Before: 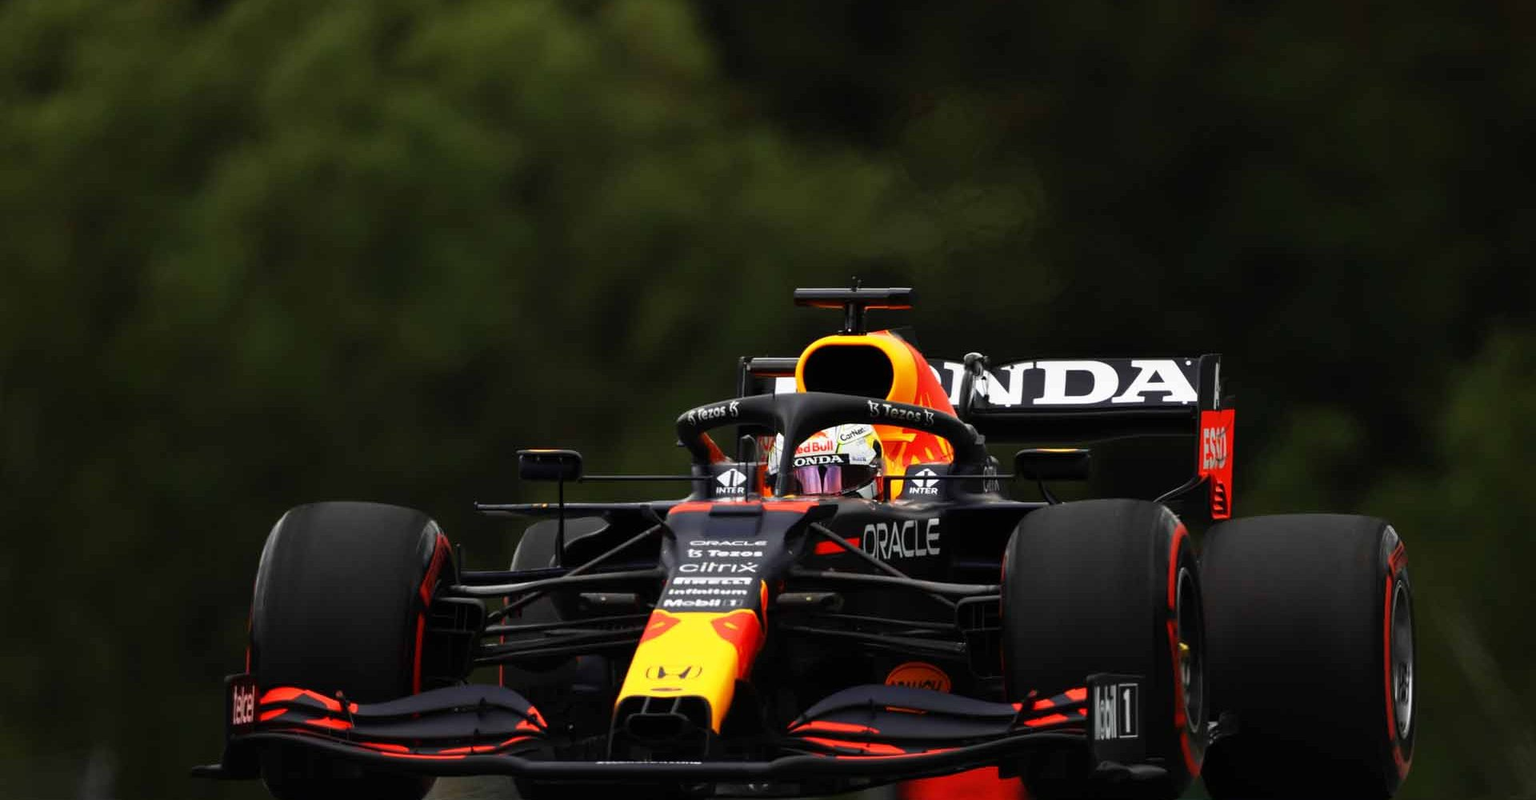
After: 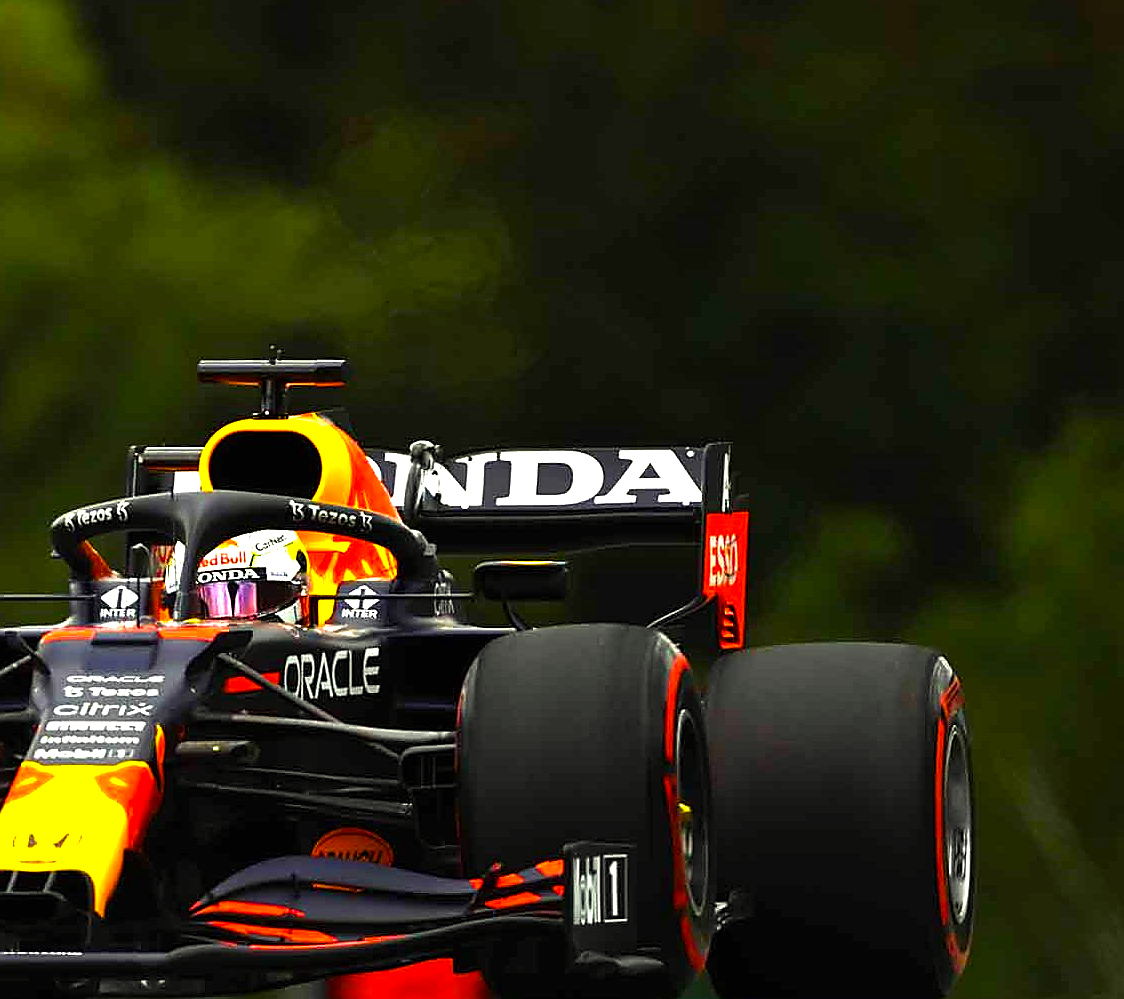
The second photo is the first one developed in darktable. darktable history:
exposure: exposure 0.738 EV, compensate highlight preservation false
crop: left 41.457%
color balance rgb: perceptual saturation grading › global saturation 36.149%, perceptual brilliance grading › global brilliance 12.15%, global vibrance 24.996%, contrast 9.786%
sharpen: radius 1.372, amount 1.237, threshold 0.613
color correction: highlights a* -5.68, highlights b* 11.1
